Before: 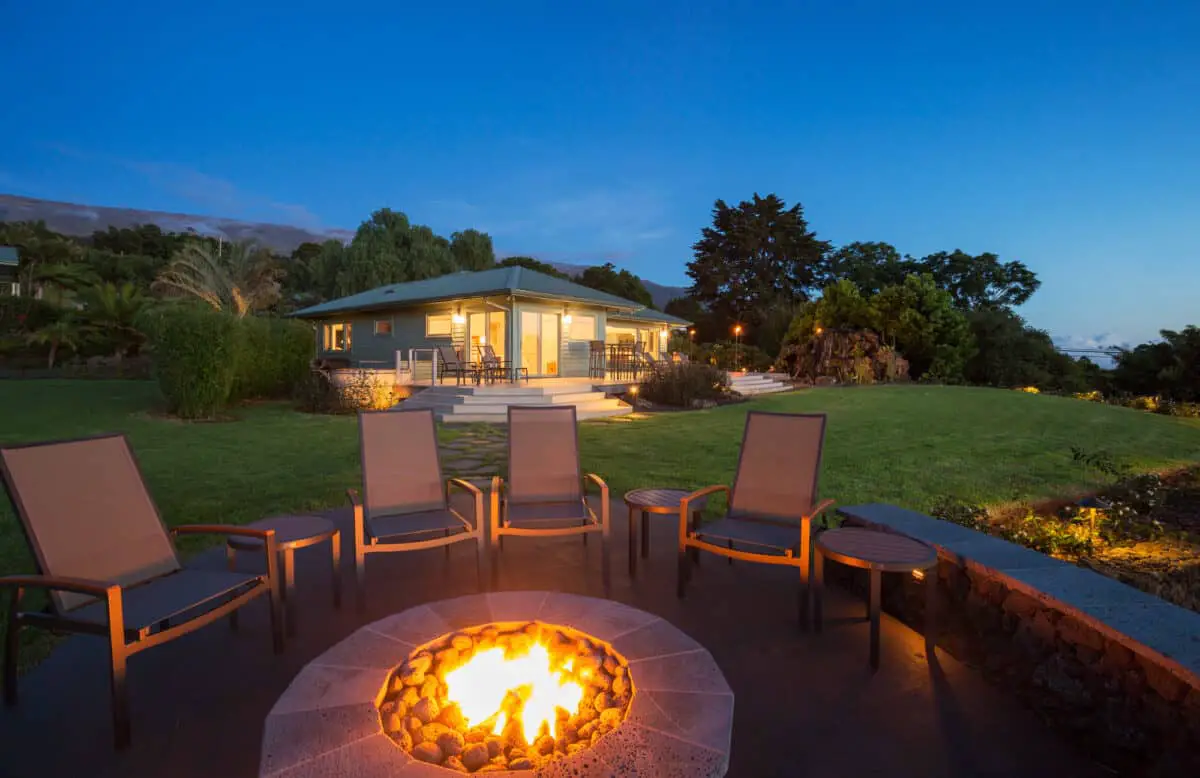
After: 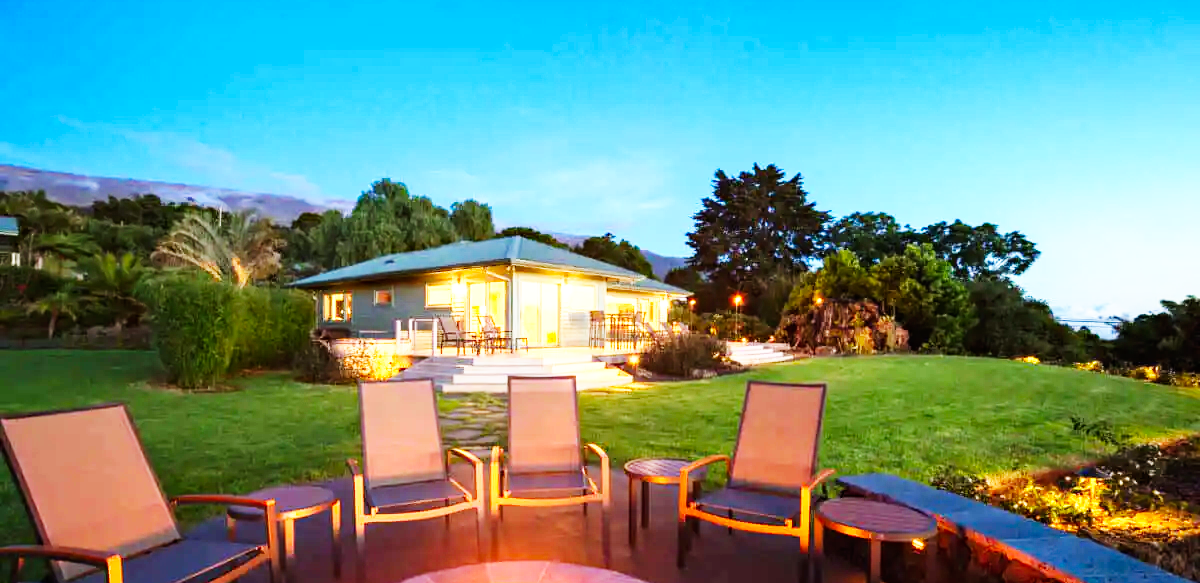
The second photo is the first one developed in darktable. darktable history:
exposure: black level correction 0, exposure 0.7 EV, compensate exposure bias true, compensate highlight preservation false
haze removal: compatibility mode true, adaptive false
base curve: curves: ch0 [(0, 0) (0.007, 0.004) (0.027, 0.03) (0.046, 0.07) (0.207, 0.54) (0.442, 0.872) (0.673, 0.972) (1, 1)], preserve colors none
crop: top 3.857%, bottom 21.132%
